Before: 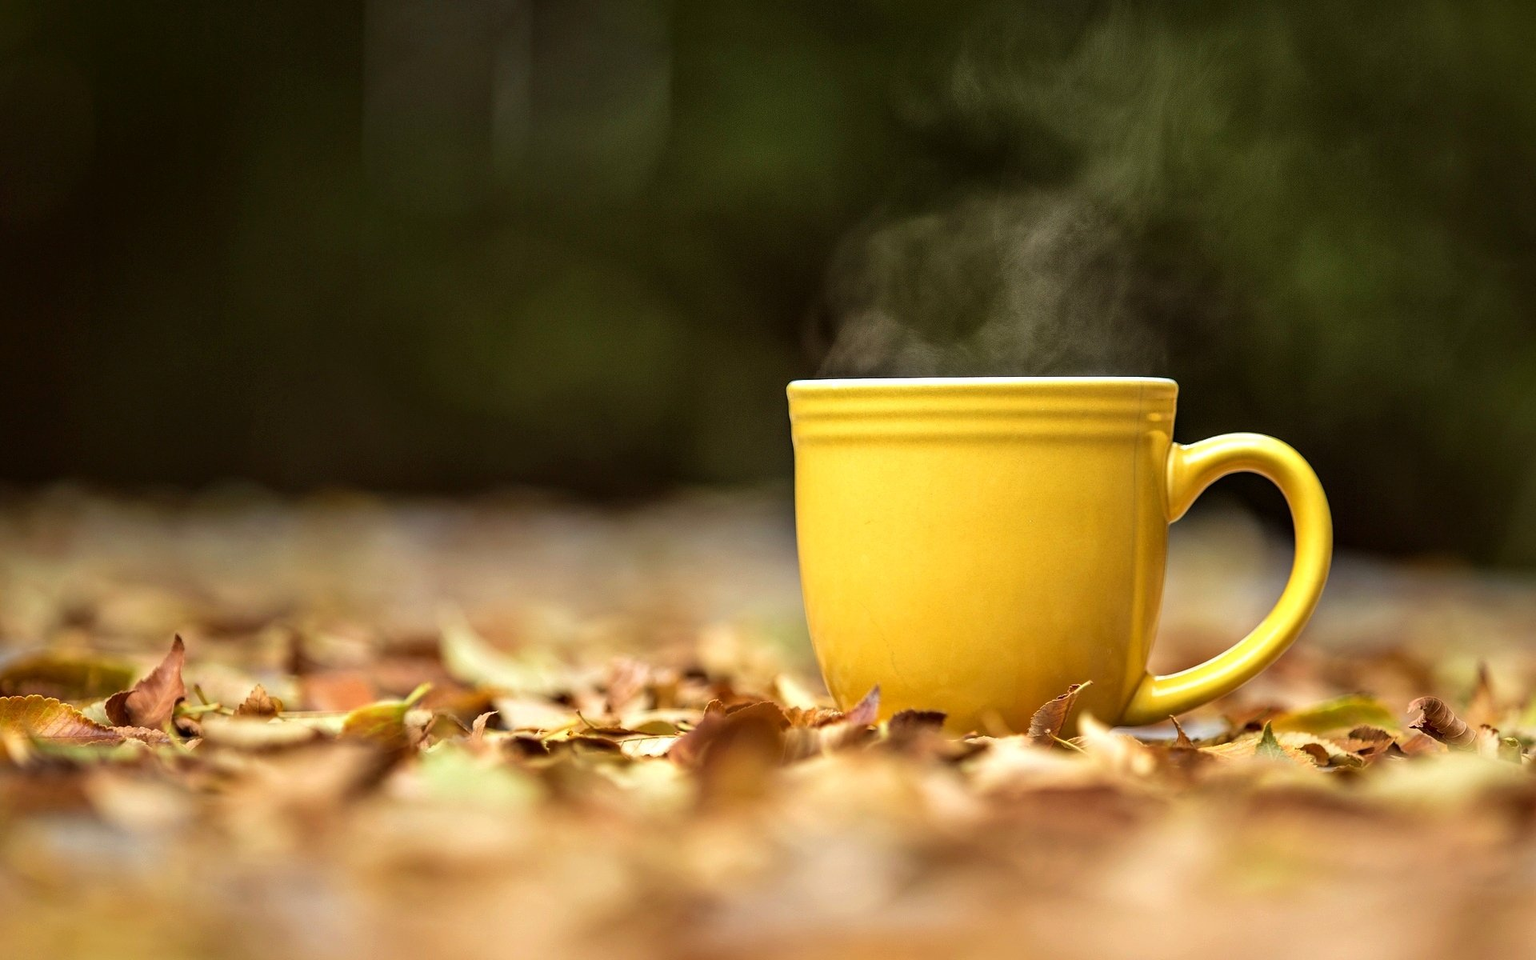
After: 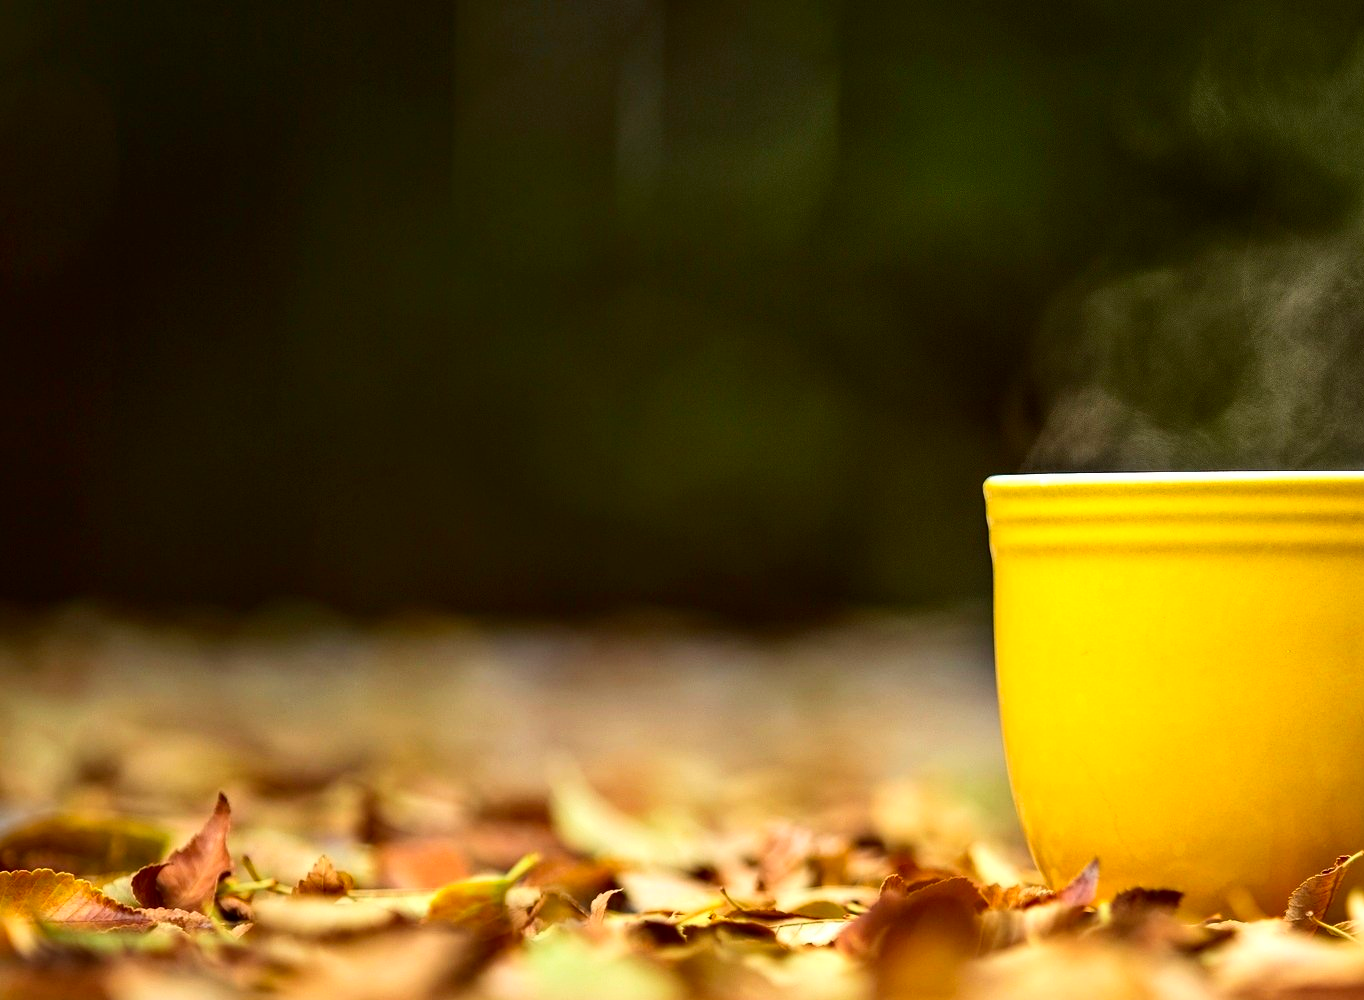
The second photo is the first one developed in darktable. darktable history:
crop: right 28.957%, bottom 16.621%
contrast brightness saturation: contrast 0.157, saturation 0.312
